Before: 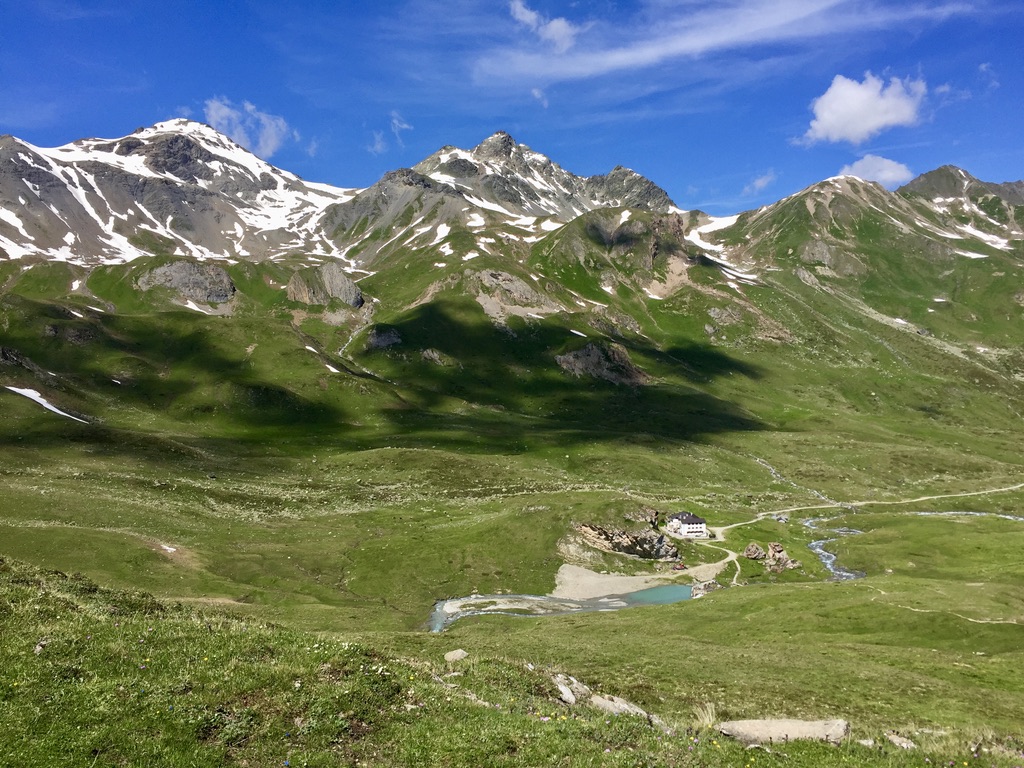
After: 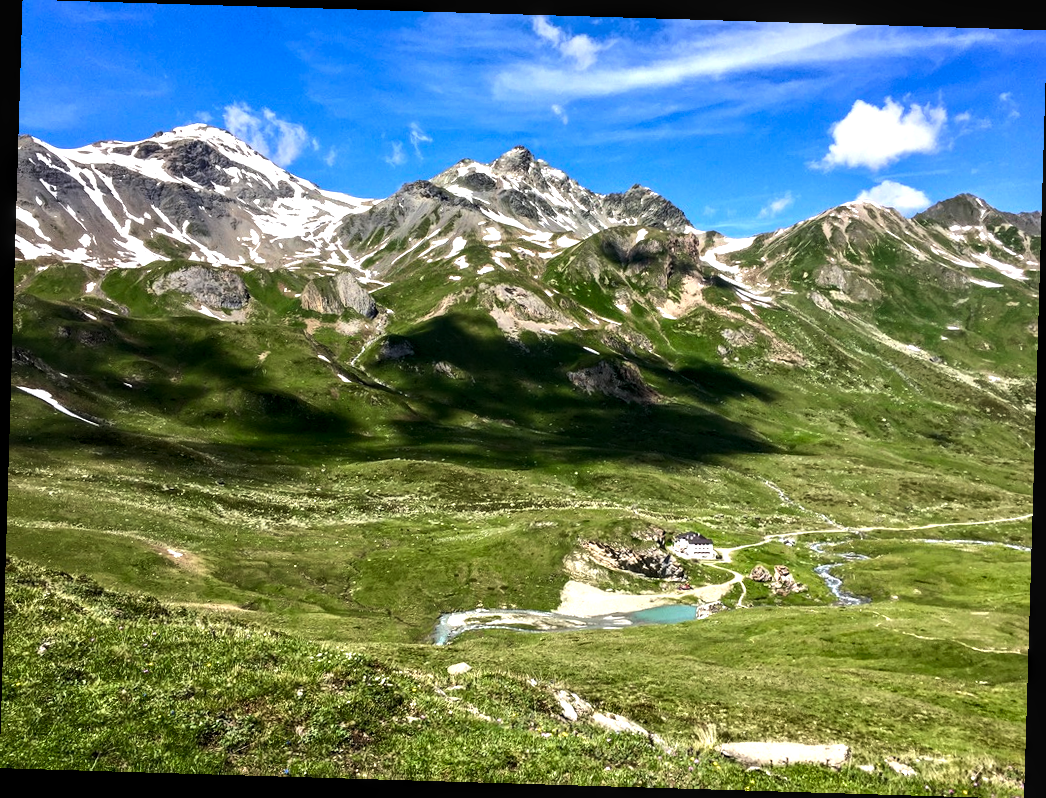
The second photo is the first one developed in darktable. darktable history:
rotate and perspective: rotation 1.72°, automatic cropping off
local contrast: on, module defaults
tone equalizer: -8 EV -1.08 EV, -7 EV -1.01 EV, -6 EV -0.867 EV, -5 EV -0.578 EV, -3 EV 0.578 EV, -2 EV 0.867 EV, -1 EV 1.01 EV, +0 EV 1.08 EV, edges refinement/feathering 500, mask exposure compensation -1.57 EV, preserve details no
